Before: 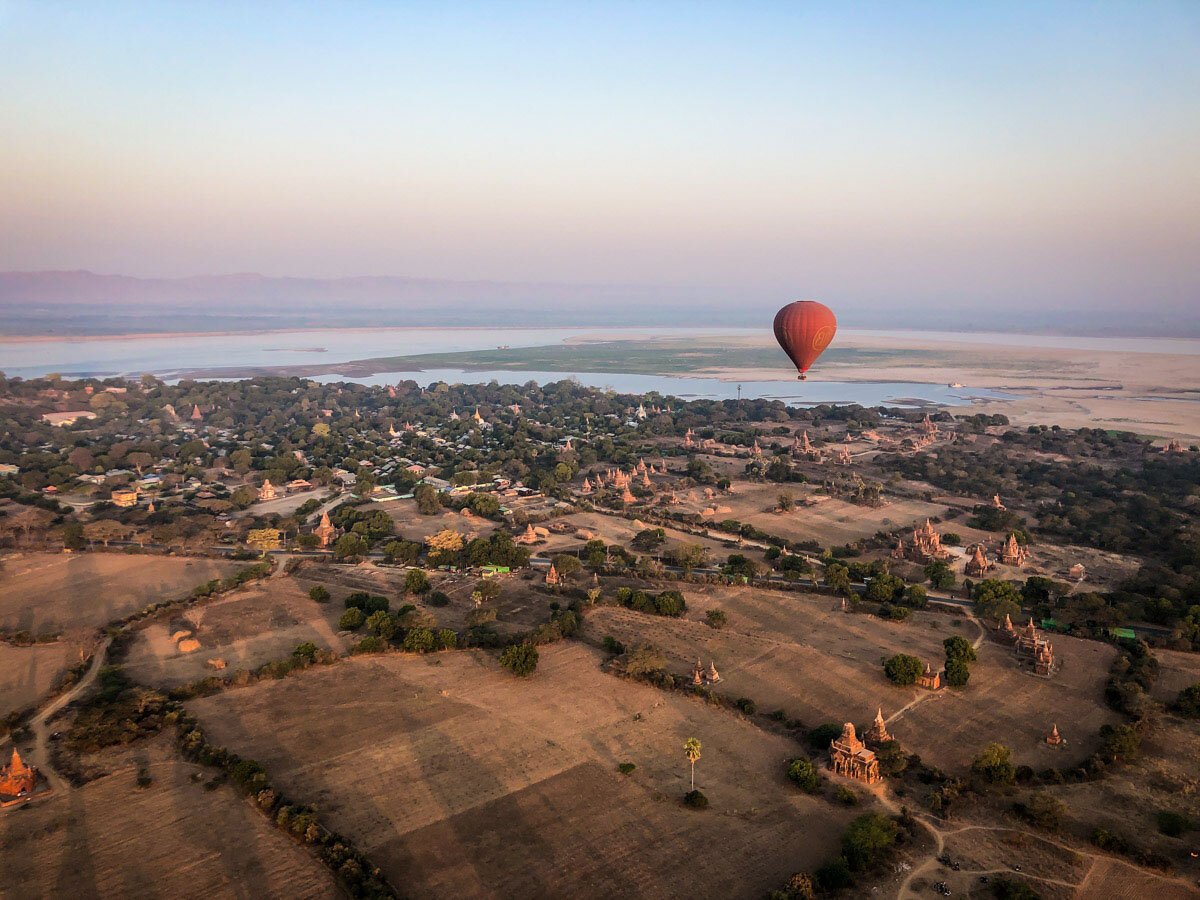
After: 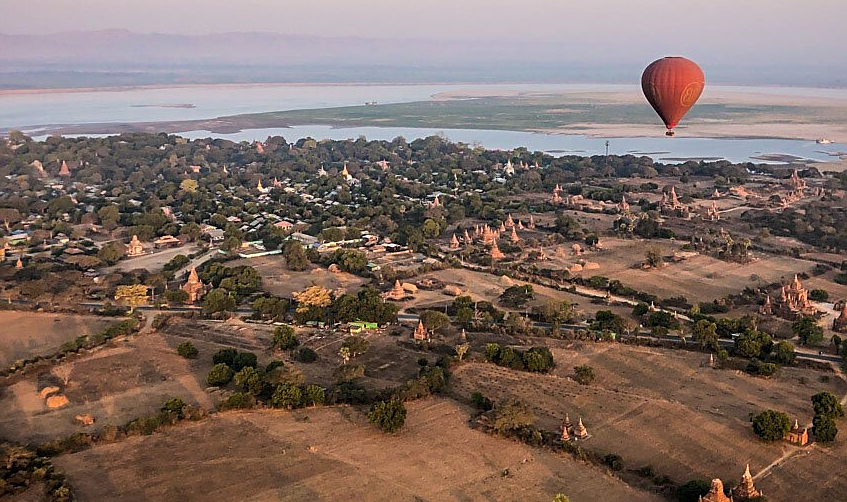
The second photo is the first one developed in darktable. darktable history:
crop: left 11.072%, top 27.184%, right 18.29%, bottom 16.98%
base curve: preserve colors none
sharpen: on, module defaults
